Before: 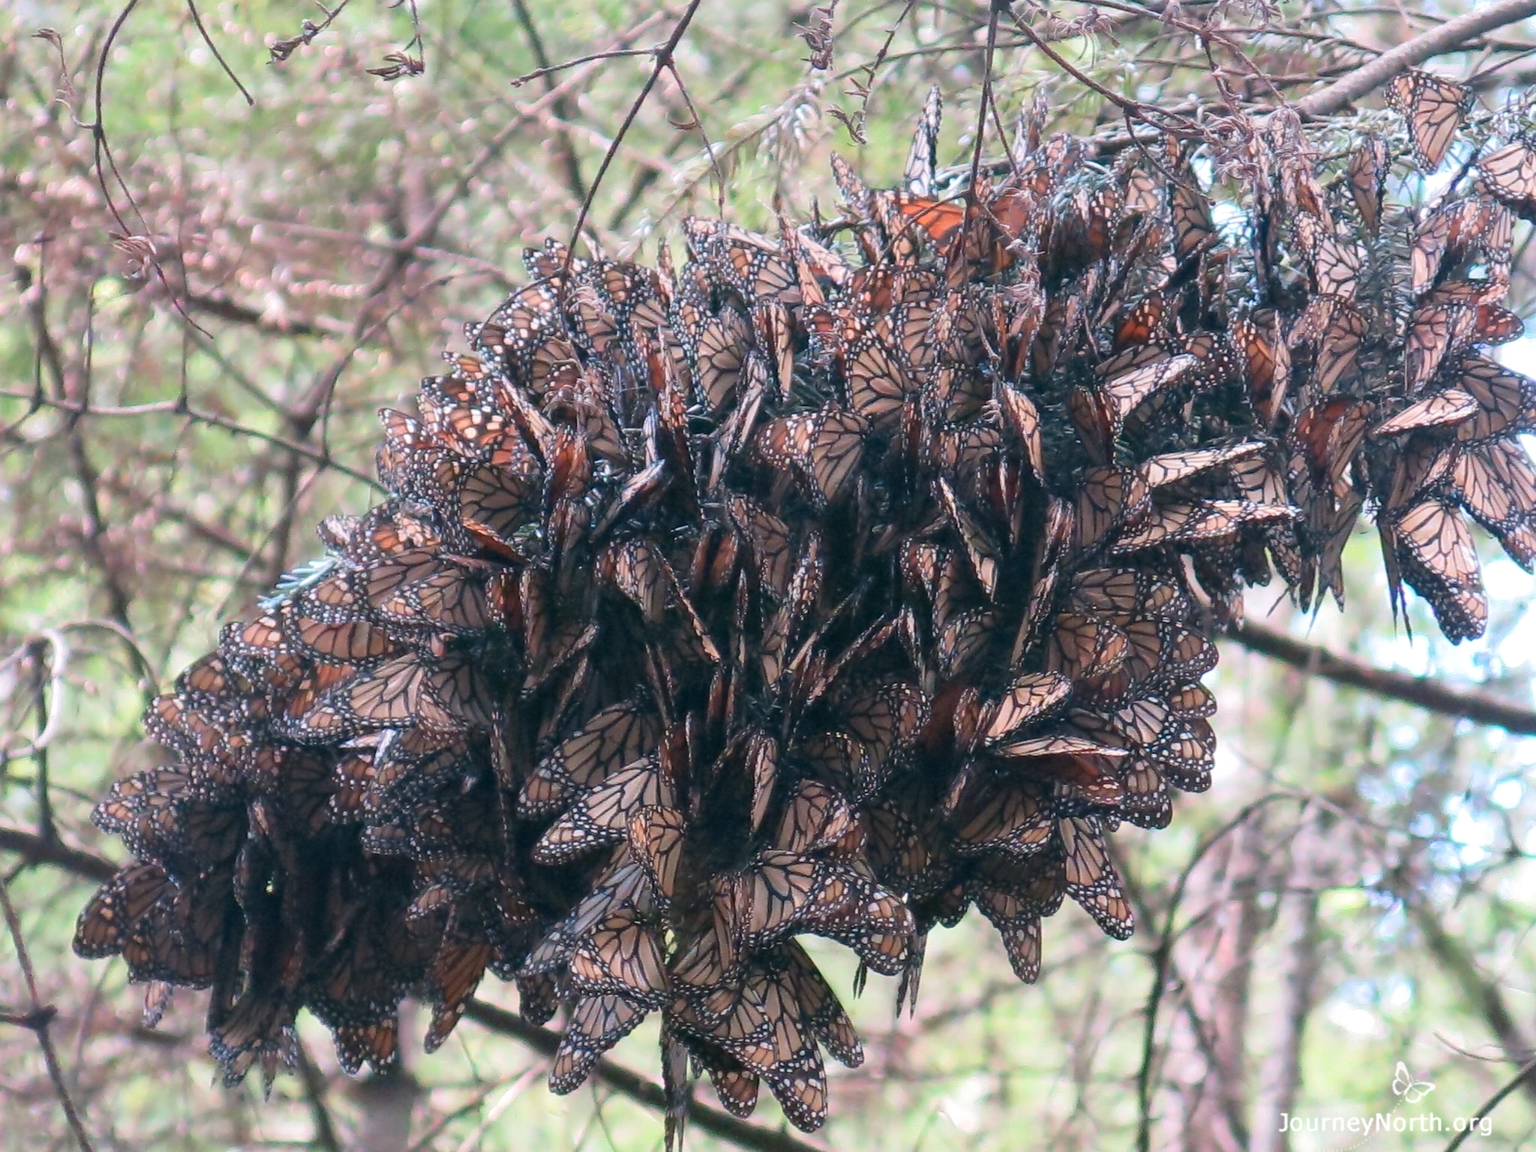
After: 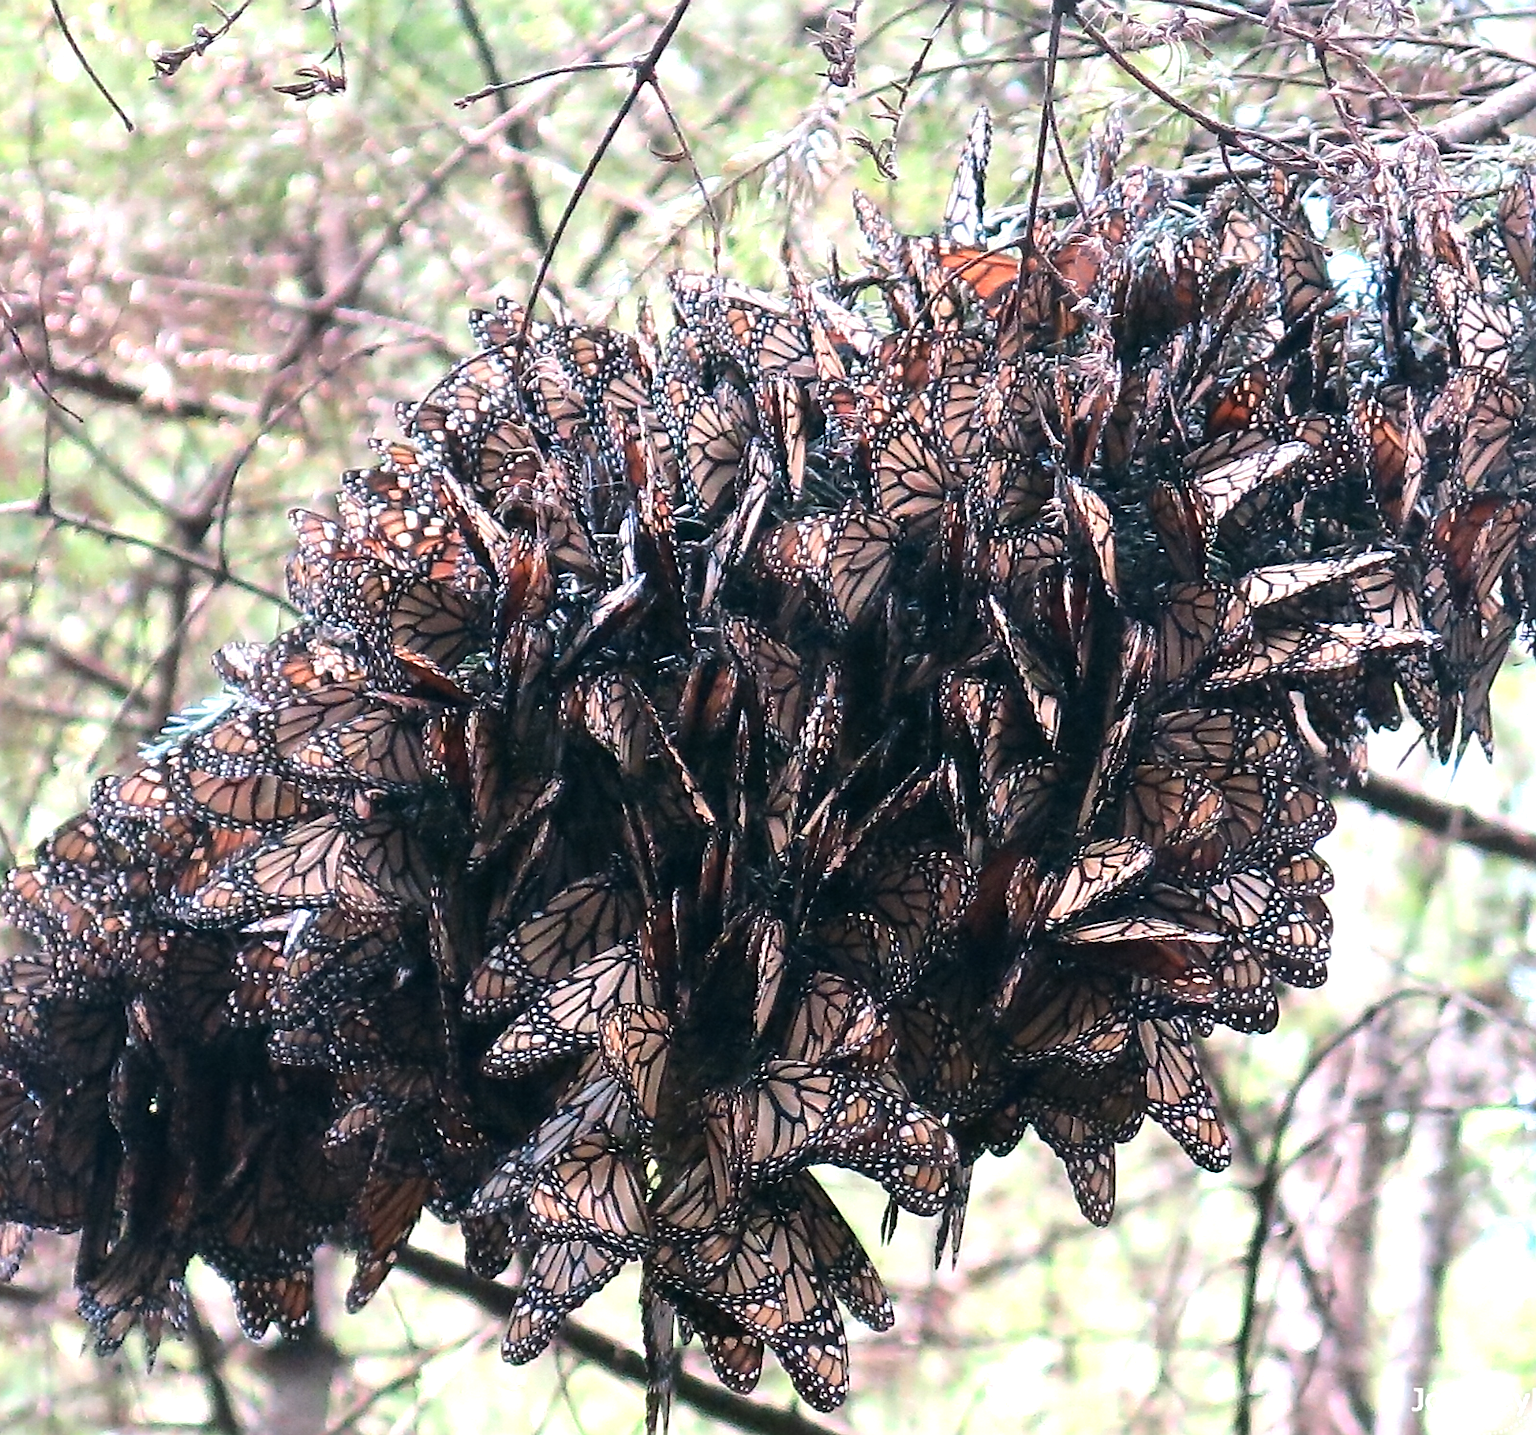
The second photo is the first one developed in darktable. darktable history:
color balance: contrast fulcrum 17.78%
tone equalizer: -8 EV -0.75 EV, -7 EV -0.7 EV, -6 EV -0.6 EV, -5 EV -0.4 EV, -3 EV 0.4 EV, -2 EV 0.6 EV, -1 EV 0.7 EV, +0 EV 0.75 EV, edges refinement/feathering 500, mask exposure compensation -1.57 EV, preserve details no
crop and rotate: left 9.597%, right 10.195%
sharpen: on, module defaults
